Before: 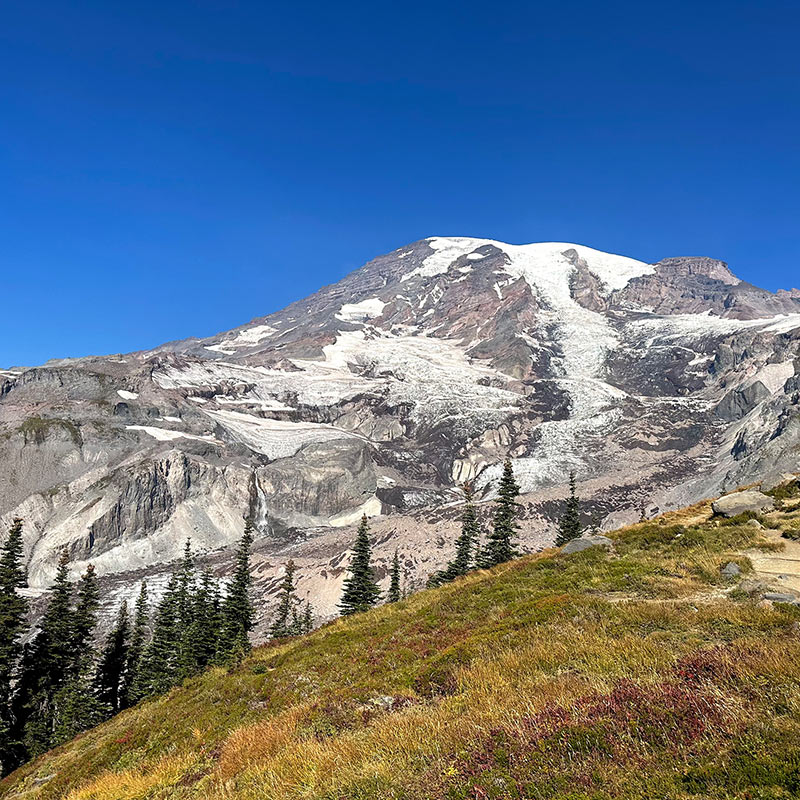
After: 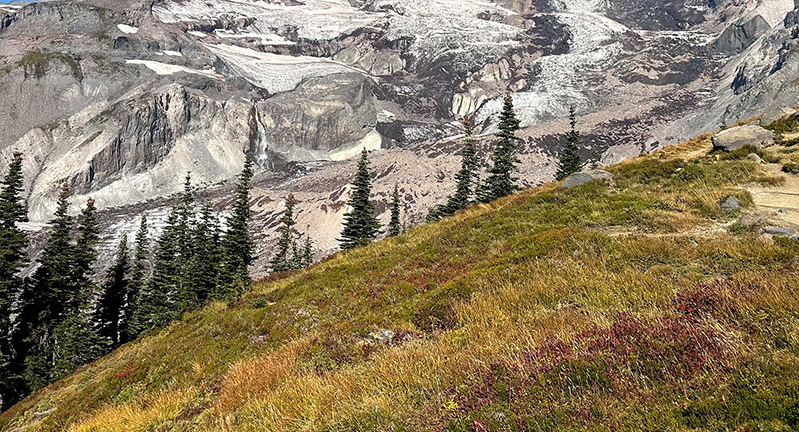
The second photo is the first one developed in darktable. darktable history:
crop and rotate: top 45.915%, right 0.108%
